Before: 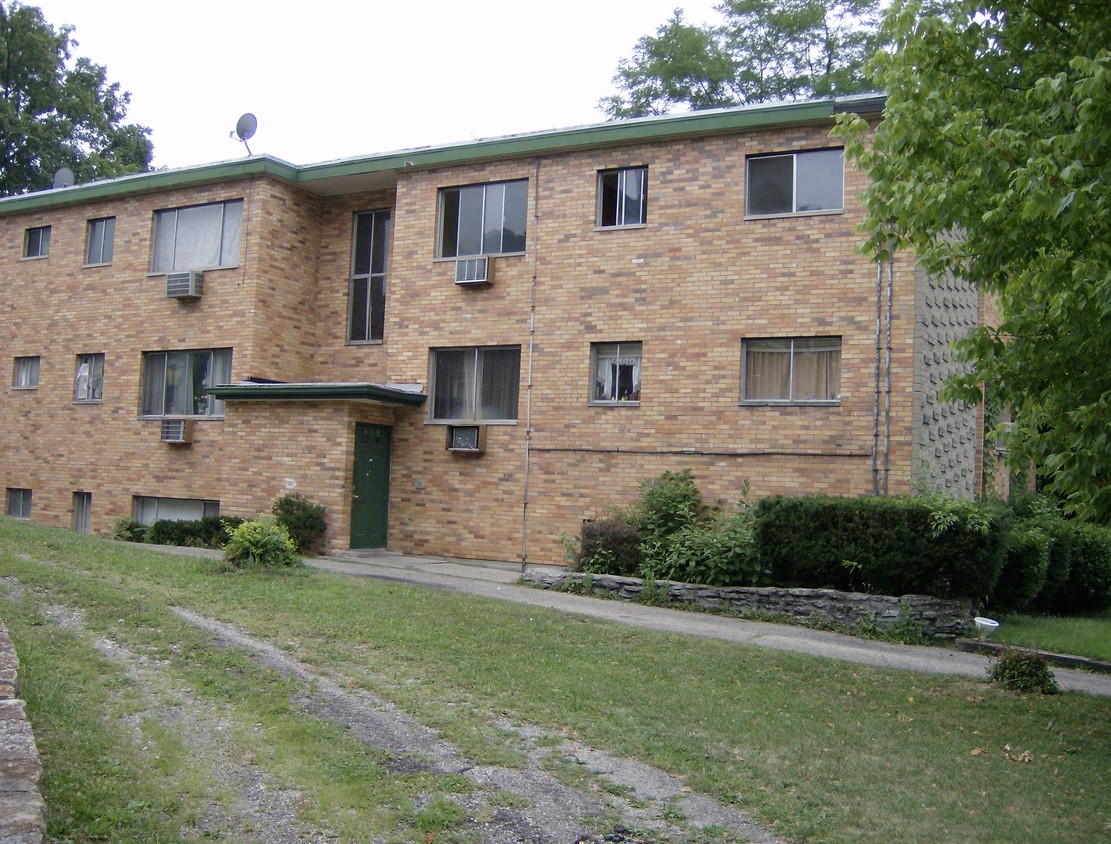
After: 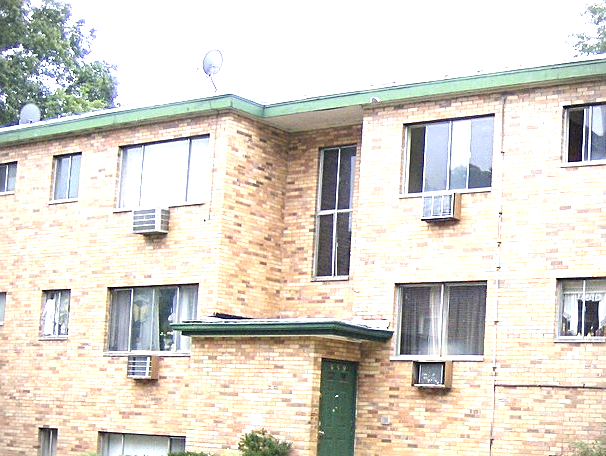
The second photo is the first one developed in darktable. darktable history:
crop and rotate: left 3.069%, top 7.639%, right 42.316%, bottom 38.257%
exposure: black level correction 0, exposure 1.943 EV, compensate exposure bias true, compensate highlight preservation false
sharpen: on, module defaults
vignetting: brightness -0.402, saturation -0.307, dithering 8-bit output
